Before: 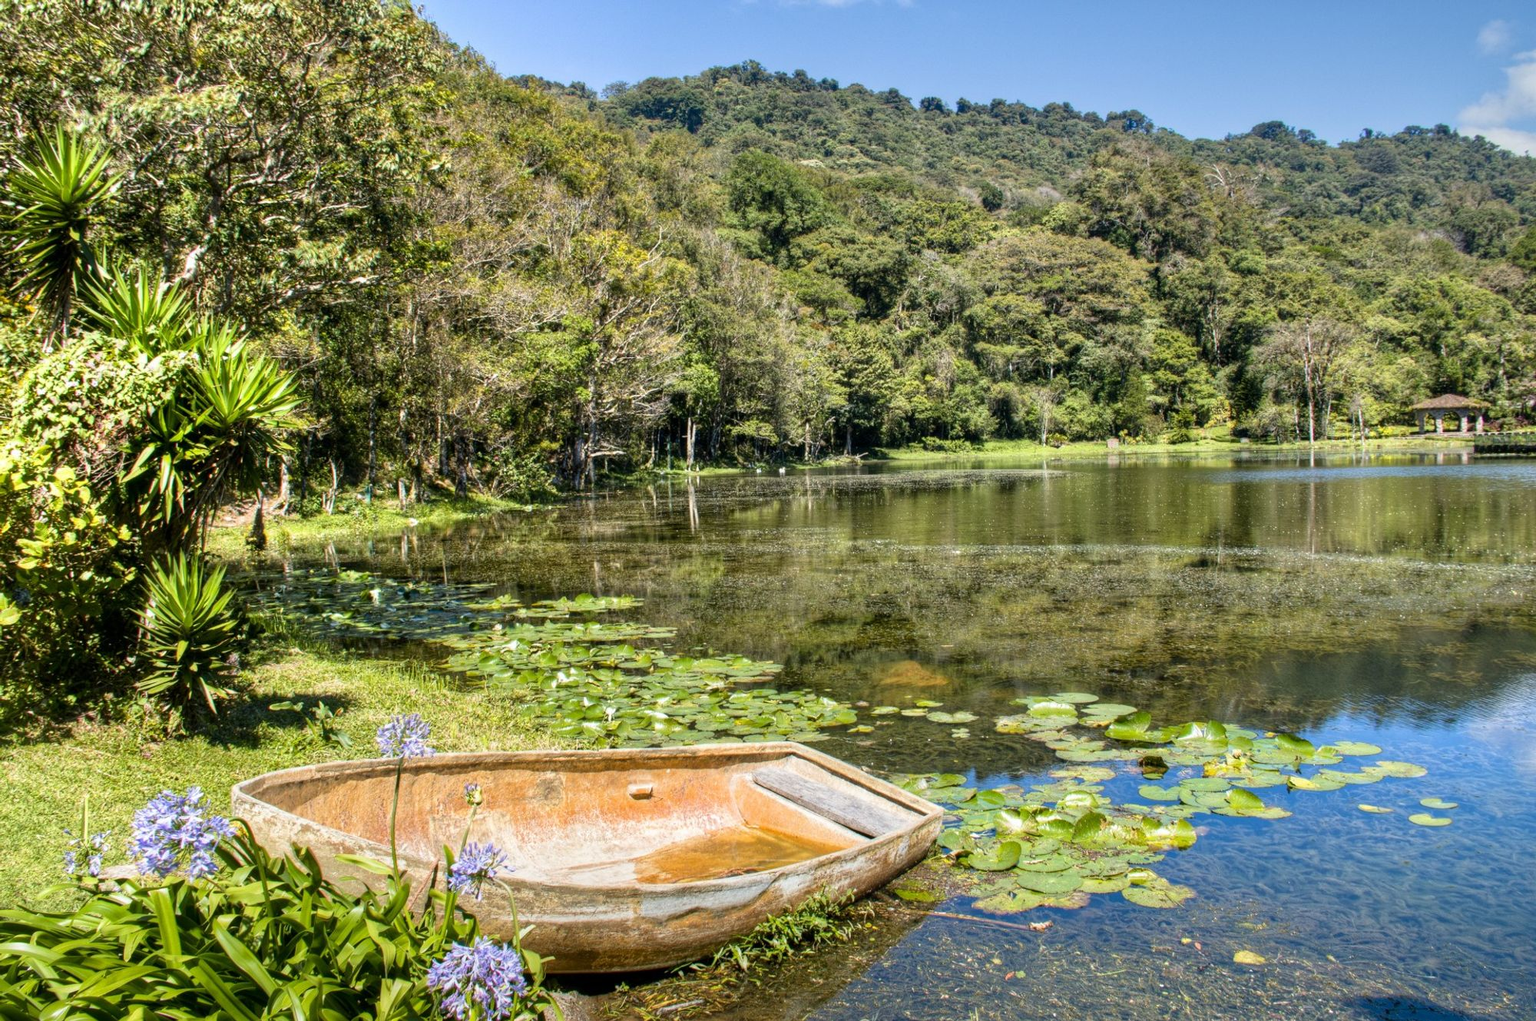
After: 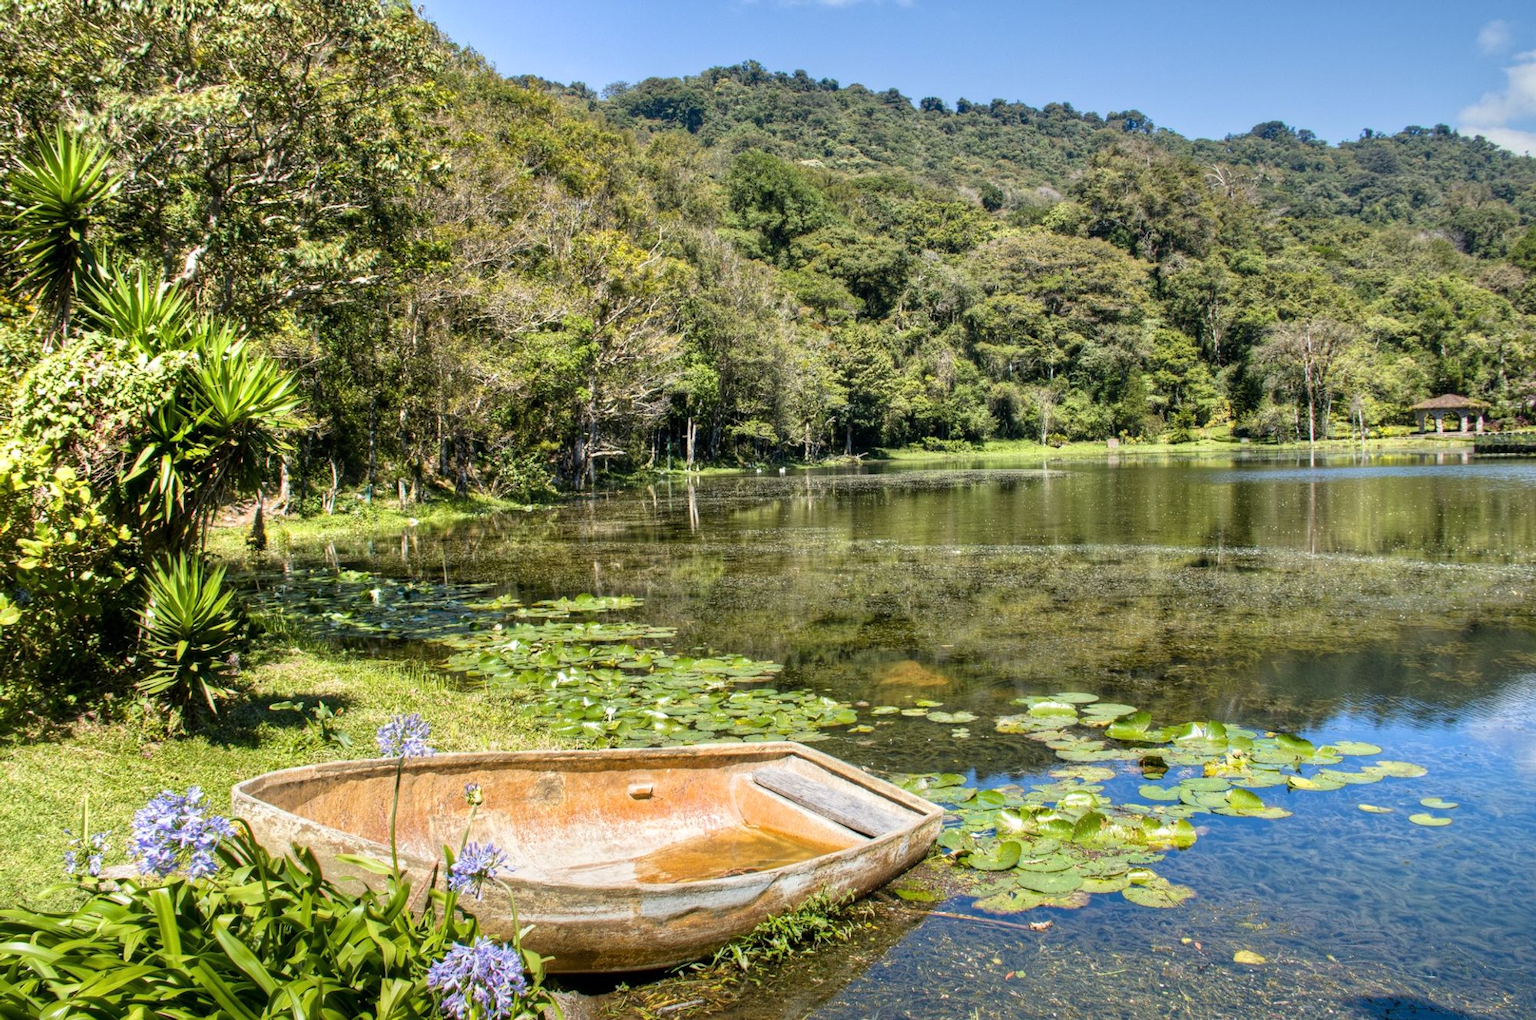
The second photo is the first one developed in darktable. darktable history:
shadows and highlights: shadows 12.38, white point adjustment 1.21, highlights -1.42, shadows color adjustment 99.13%, highlights color adjustment 0.78%, soften with gaussian
